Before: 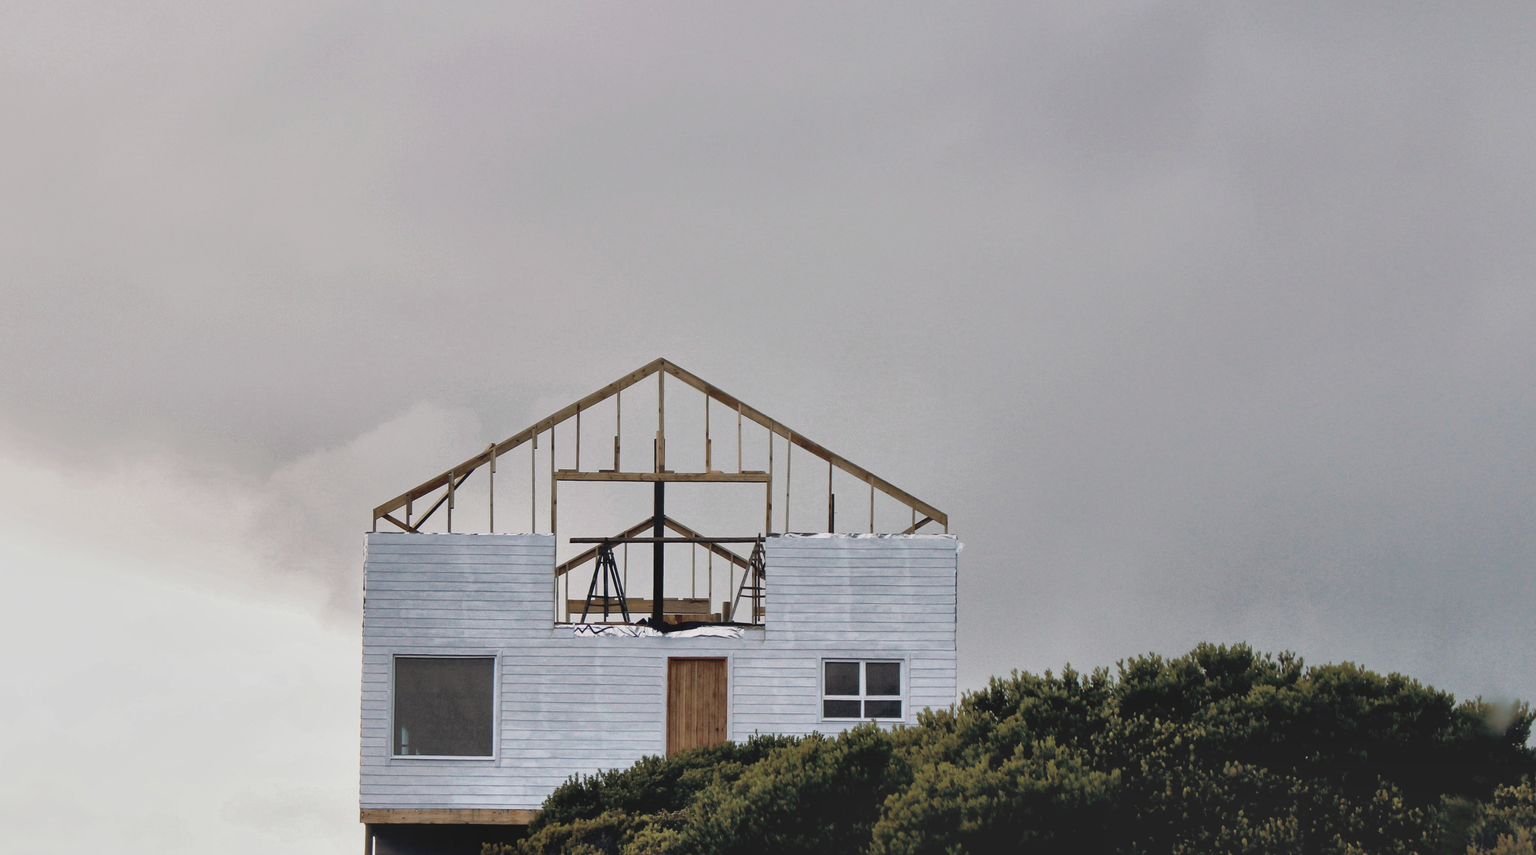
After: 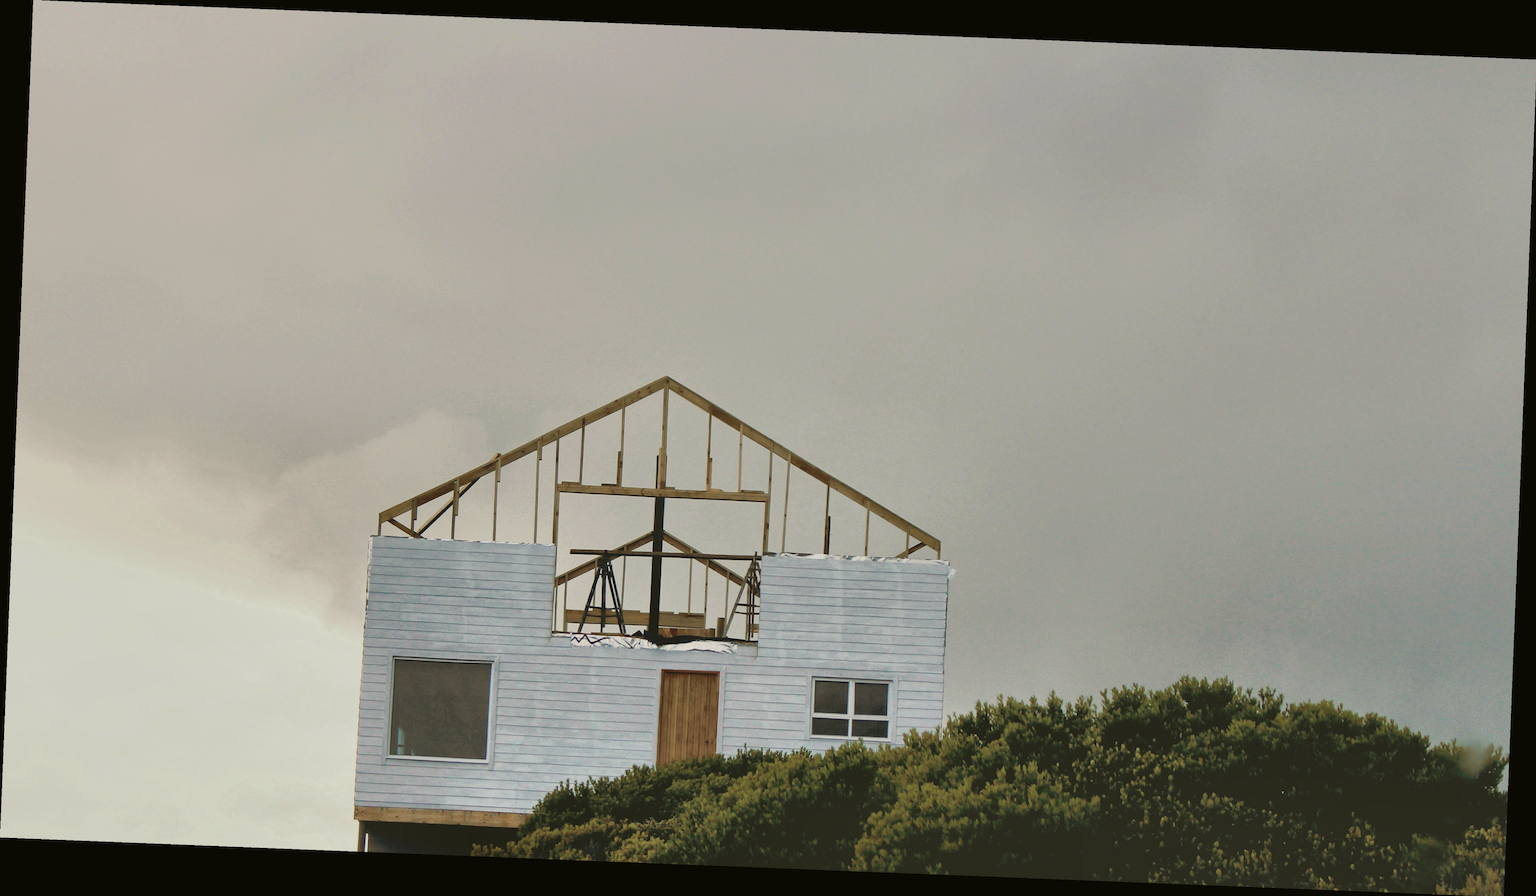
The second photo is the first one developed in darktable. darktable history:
rotate and perspective: rotation 2.27°, automatic cropping off
velvia: on, module defaults
color balance: mode lift, gamma, gain (sRGB), lift [1.04, 1, 1, 0.97], gamma [1.01, 1, 1, 0.97], gain [0.96, 1, 1, 0.97]
